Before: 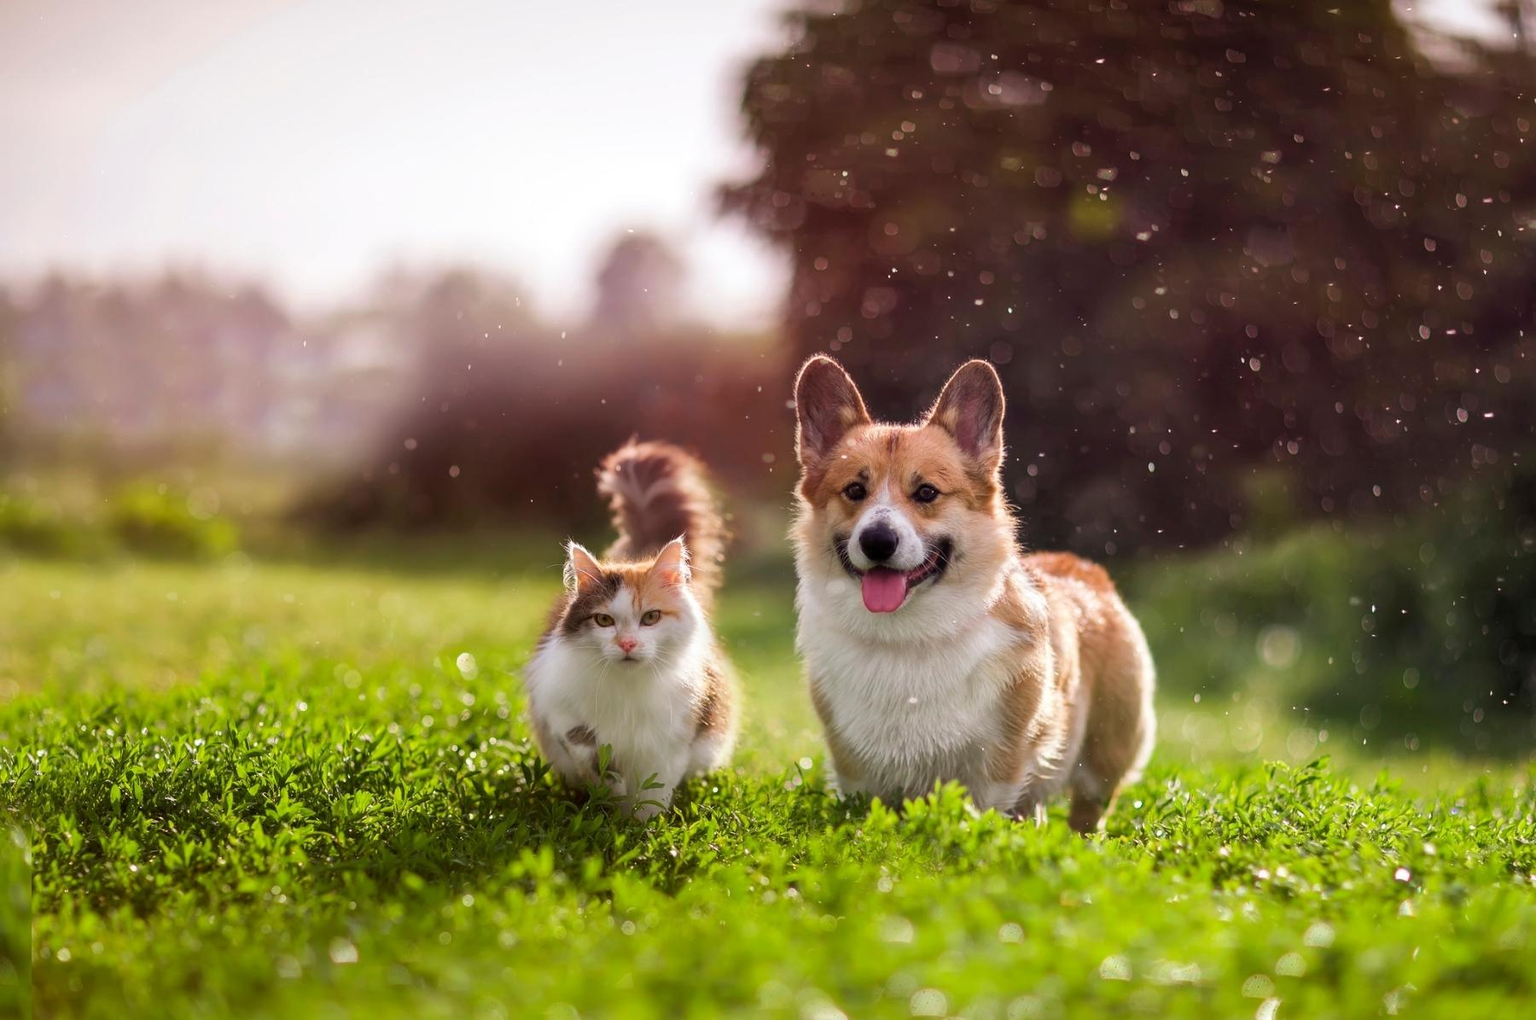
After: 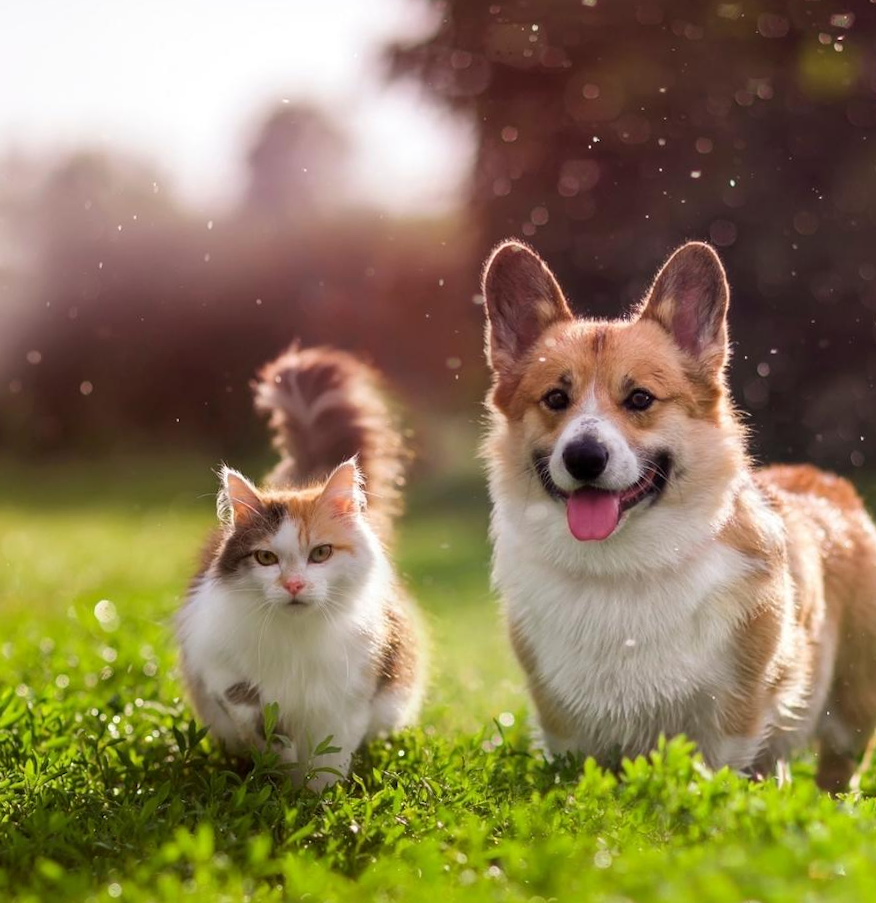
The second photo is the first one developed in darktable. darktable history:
crop and rotate: angle 0.02°, left 24.353%, top 13.219%, right 26.156%, bottom 8.224%
rotate and perspective: rotation -1.42°, crop left 0.016, crop right 0.984, crop top 0.035, crop bottom 0.965
